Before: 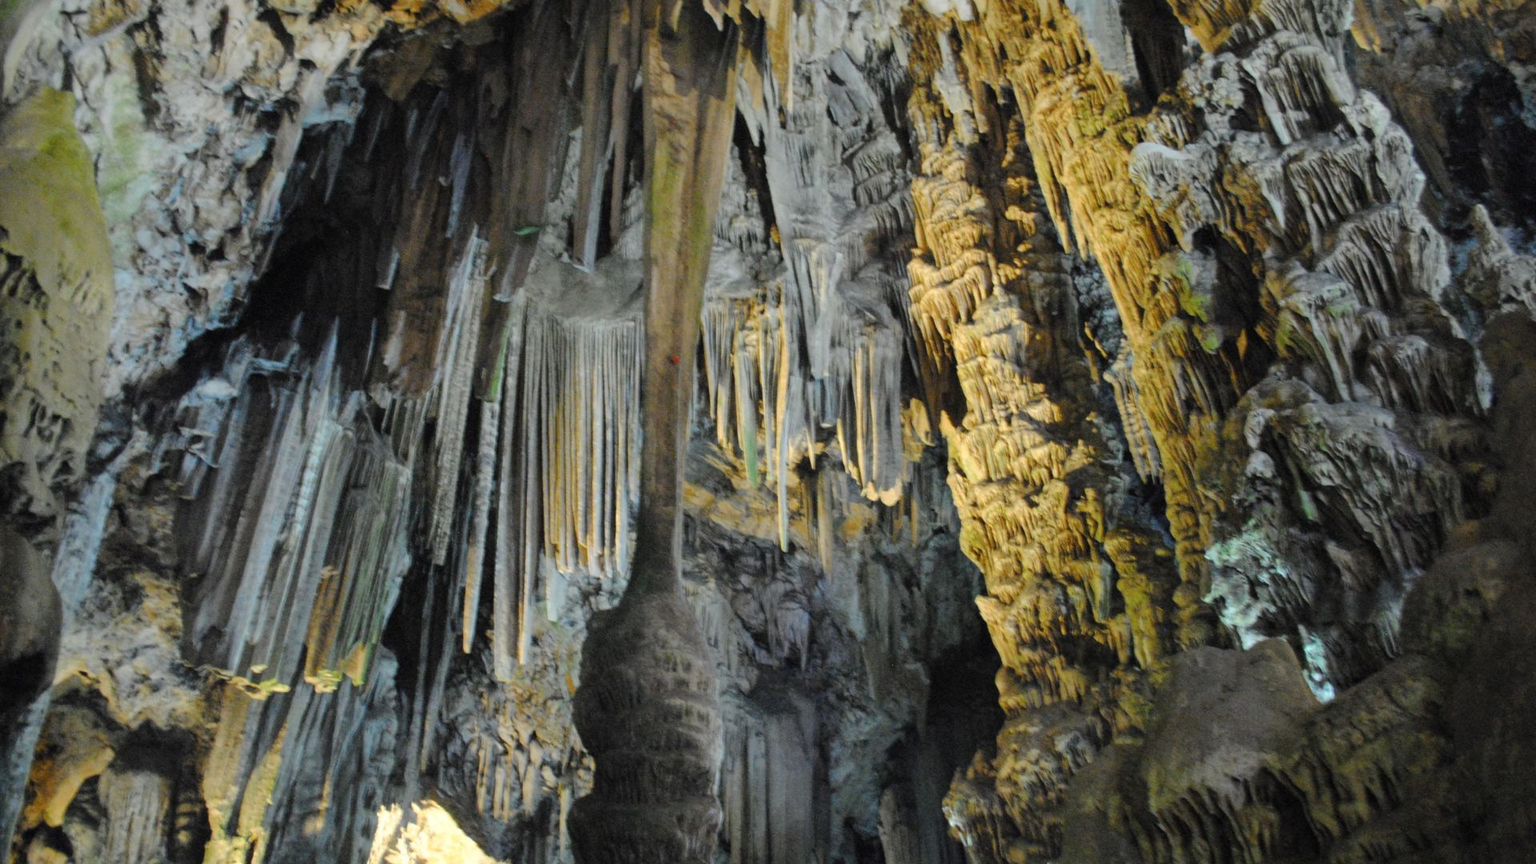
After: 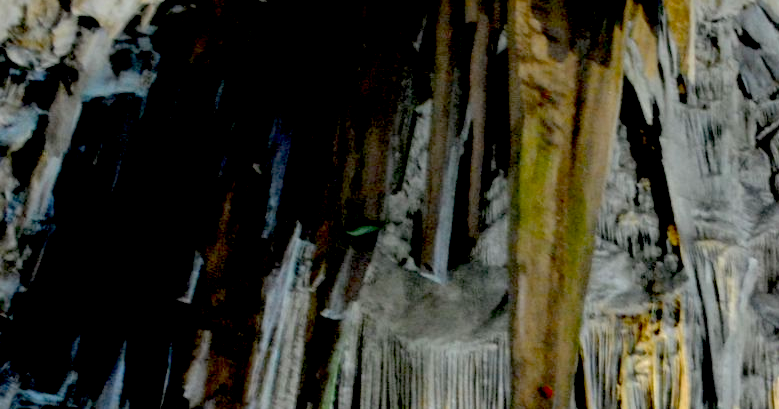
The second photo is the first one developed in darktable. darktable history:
crop: left 15.452%, top 5.459%, right 43.956%, bottom 56.62%
exposure: black level correction 0.056, compensate highlight preservation false
